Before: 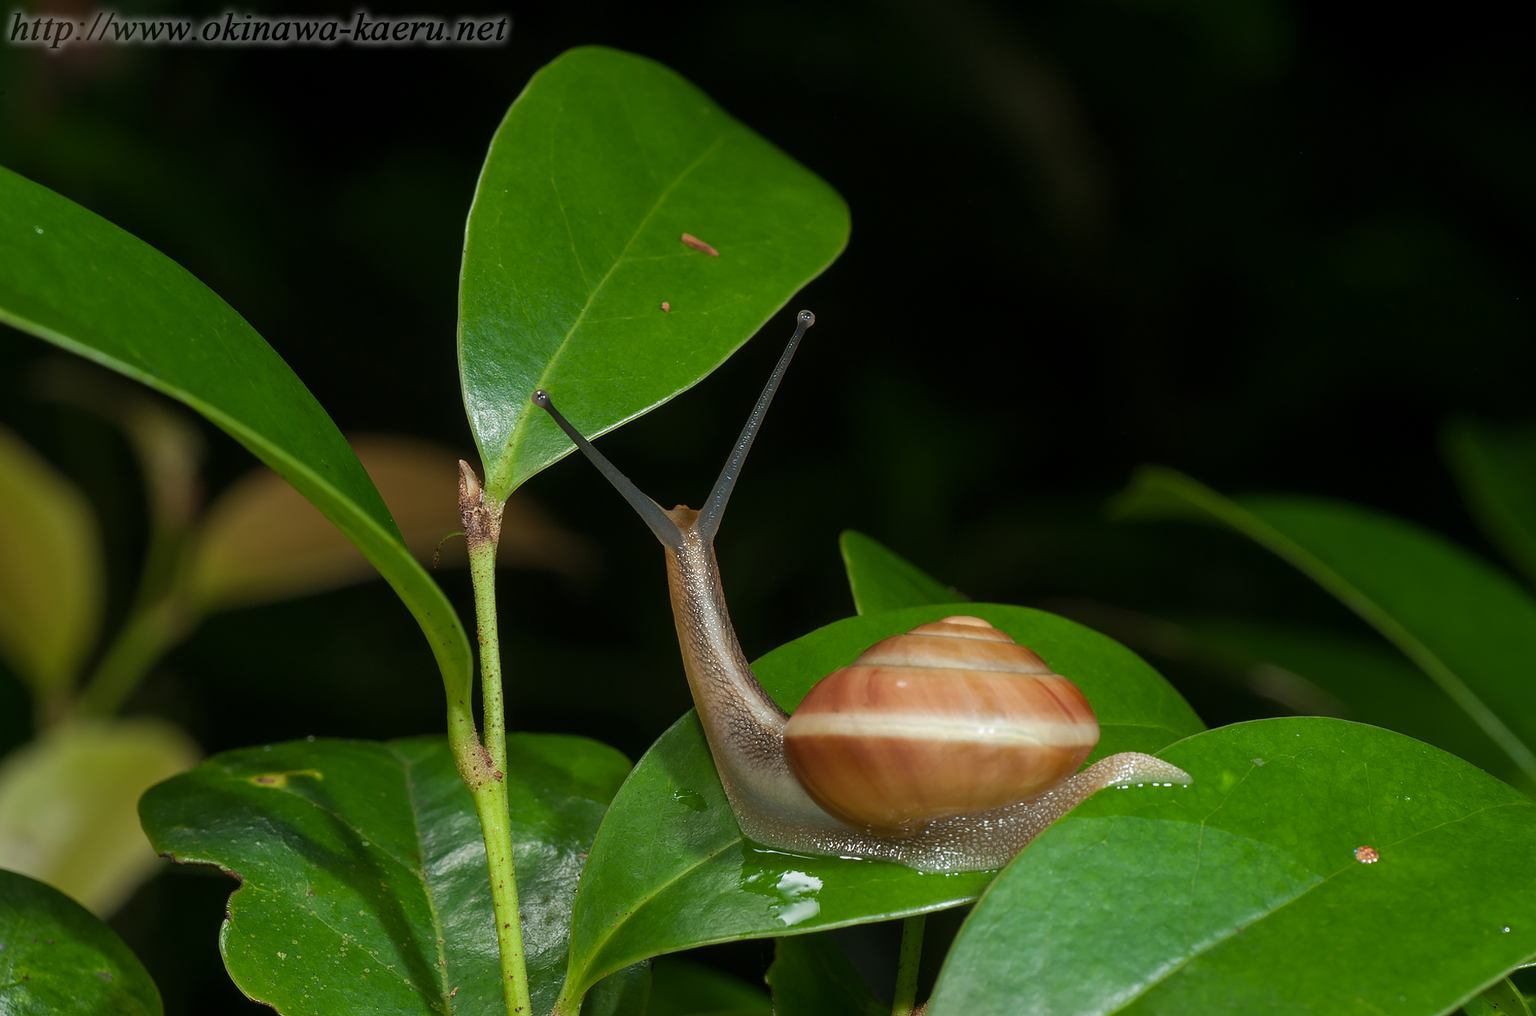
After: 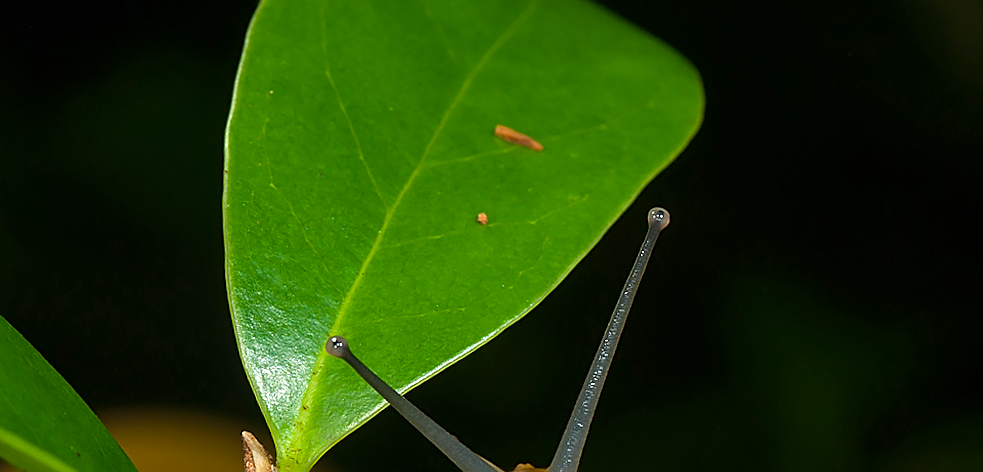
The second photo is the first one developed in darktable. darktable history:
color balance rgb: perceptual saturation grading › global saturation 20%, global vibrance 20%
crop: left 15.306%, top 9.065%, right 30.789%, bottom 48.638%
sharpen: on, module defaults
rotate and perspective: rotation -5°, crop left 0.05, crop right 0.952, crop top 0.11, crop bottom 0.89
exposure: exposure 0.507 EV, compensate highlight preservation false
color correction: highlights b* 3
